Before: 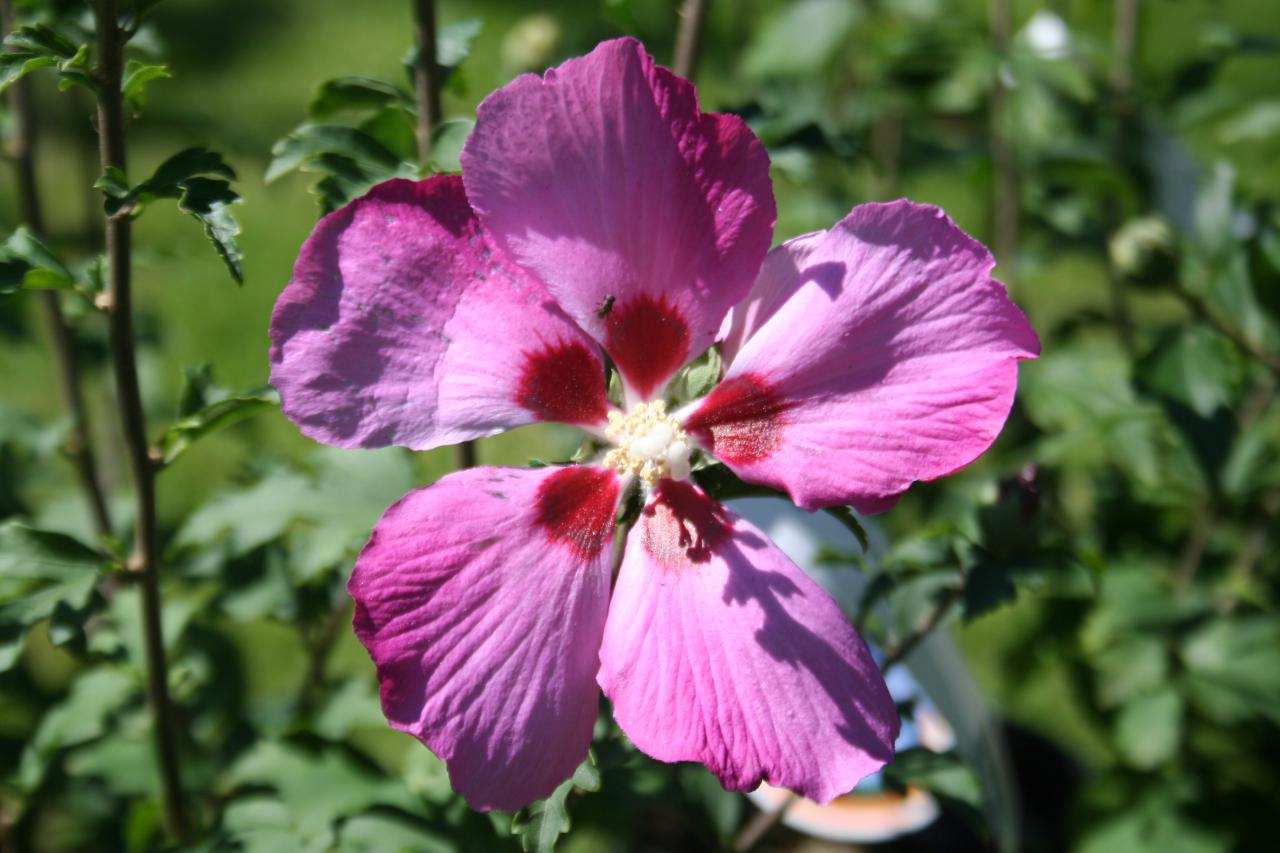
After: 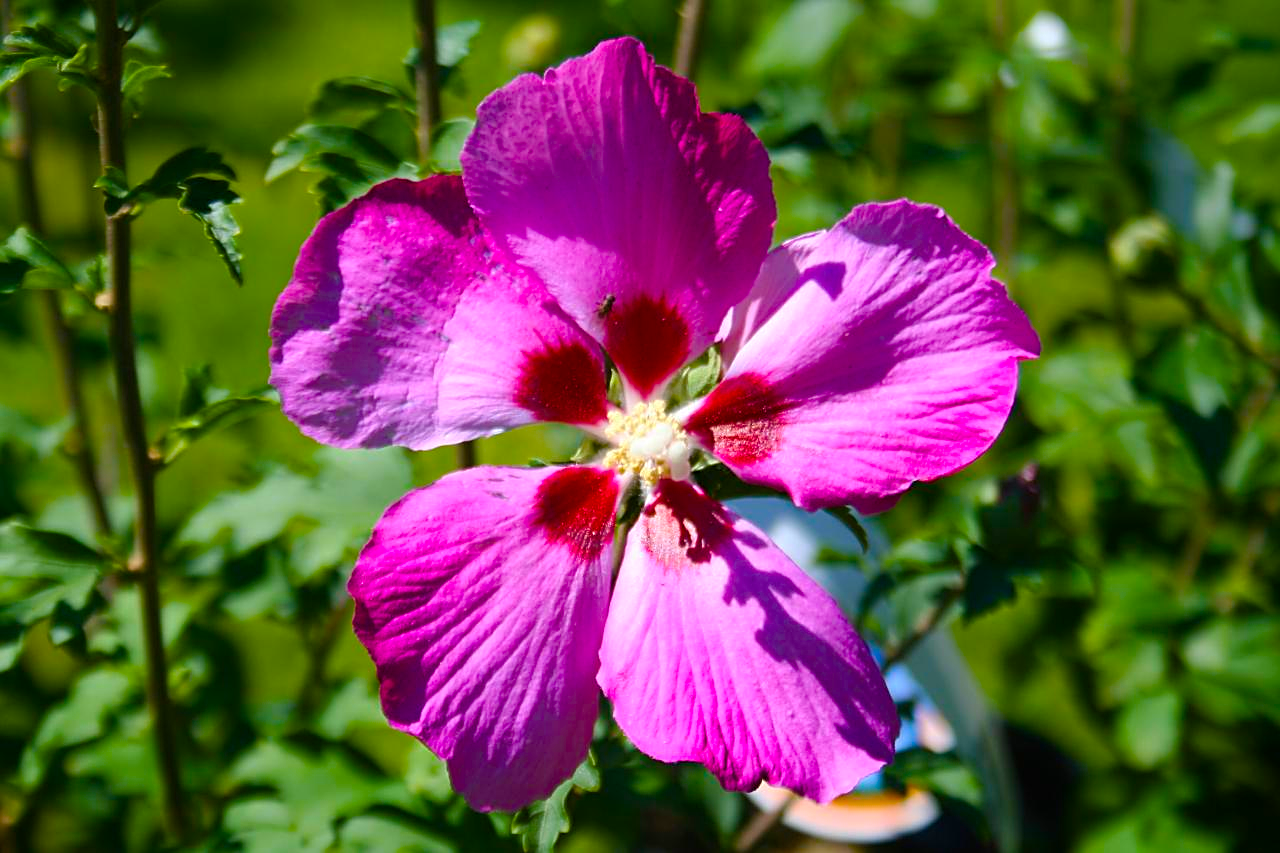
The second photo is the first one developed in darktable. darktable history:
contrast brightness saturation: saturation -0.041
sharpen: on, module defaults
color balance rgb: linear chroma grading › shadows 31.907%, linear chroma grading › global chroma -2.252%, linear chroma grading › mid-tones 4.374%, perceptual saturation grading › global saturation 25.891%, global vibrance 50.598%
